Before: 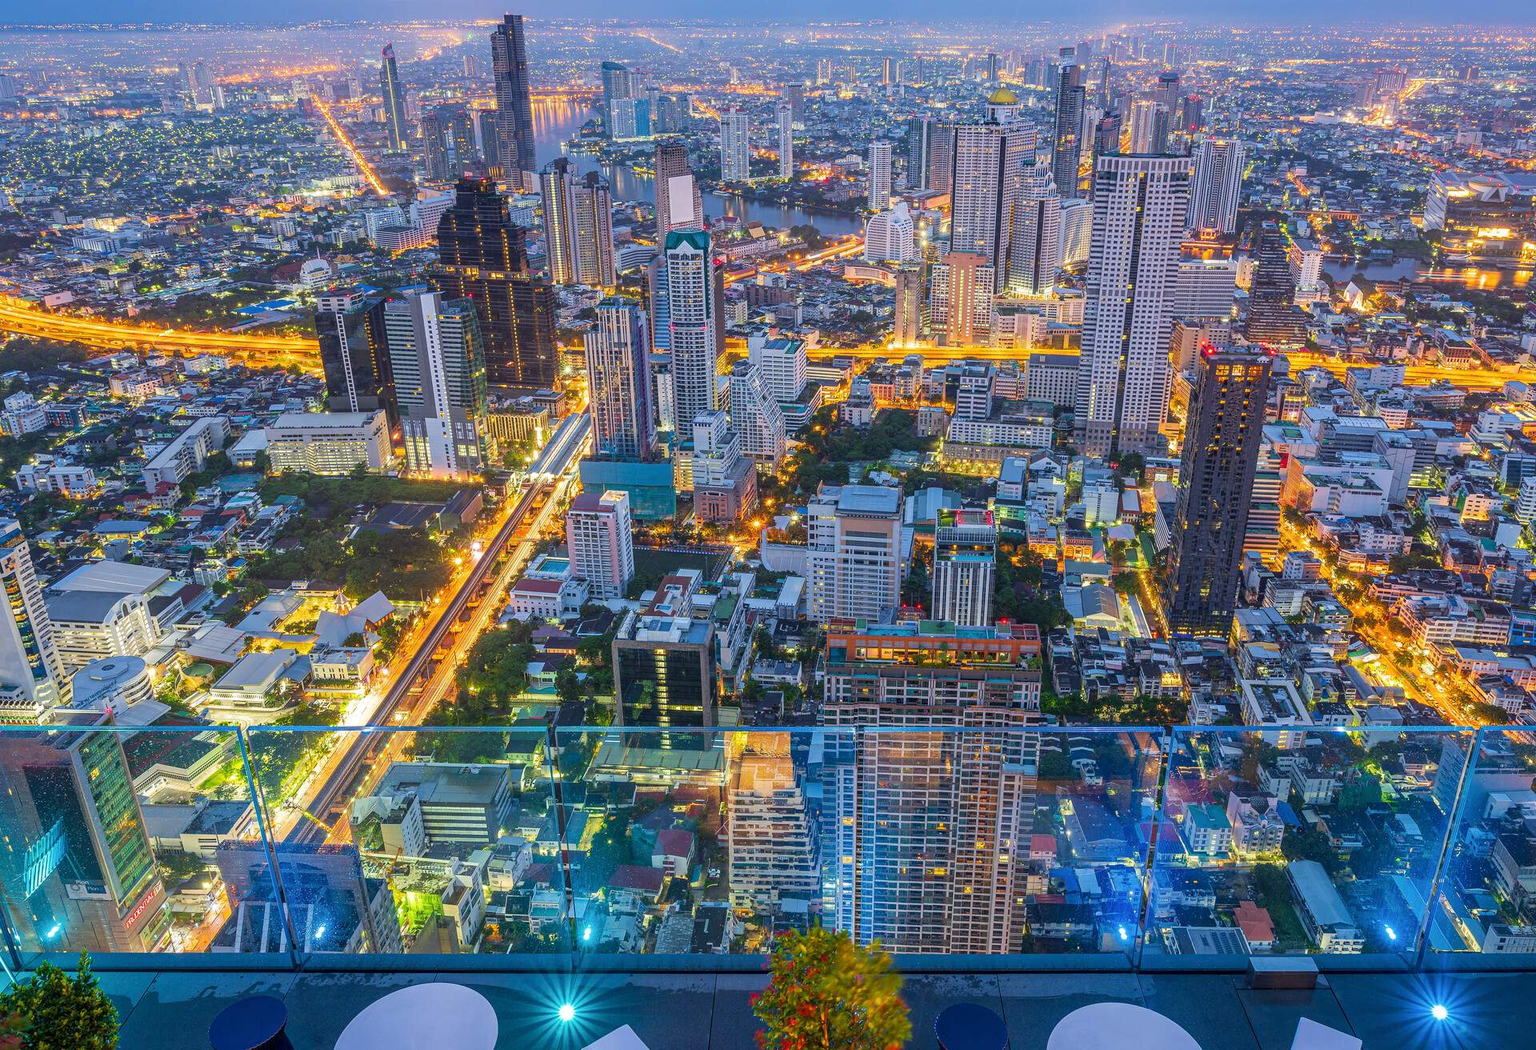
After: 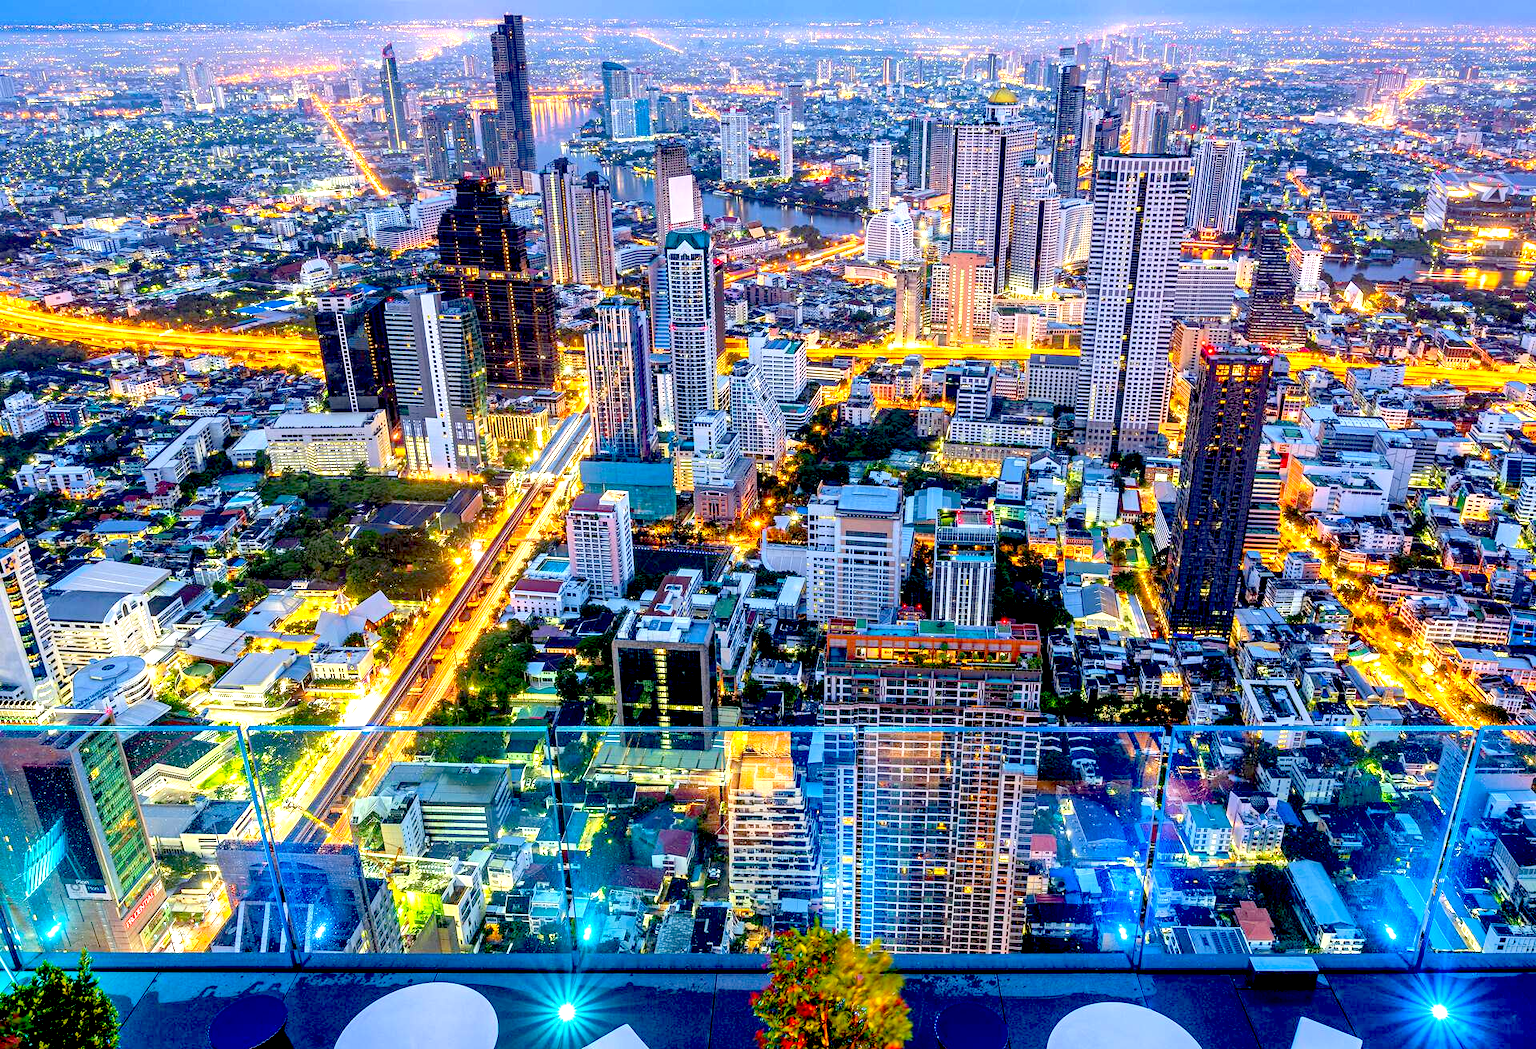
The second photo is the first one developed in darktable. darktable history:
exposure: black level correction 0.035, exposure 0.9 EV, compensate highlight preservation false
shadows and highlights: radius 264.75, soften with gaussian
